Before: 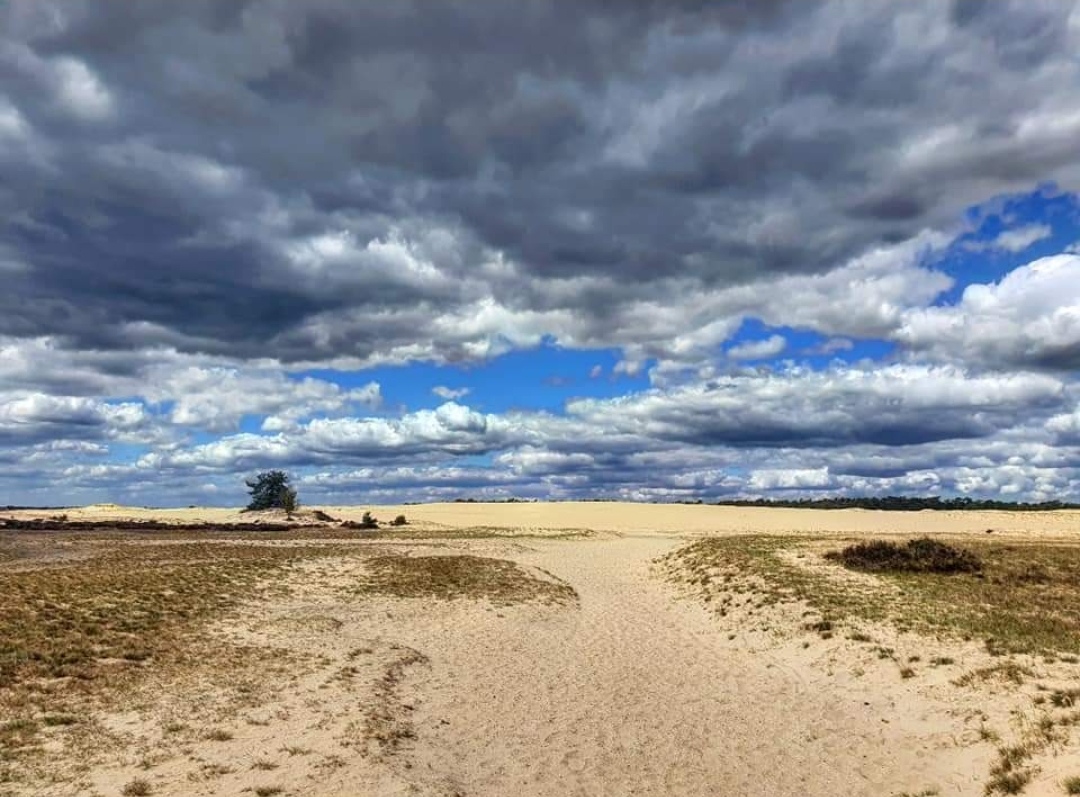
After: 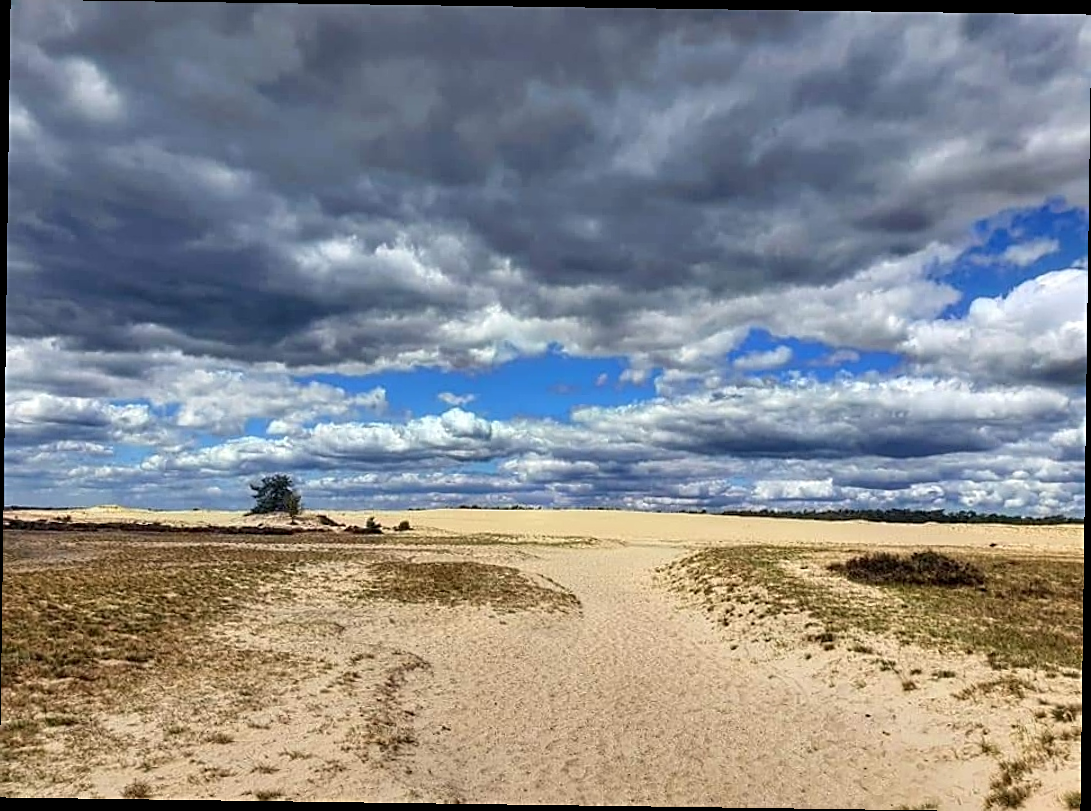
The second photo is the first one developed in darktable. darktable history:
sharpen: on, module defaults
rotate and perspective: rotation 0.8°, automatic cropping off
